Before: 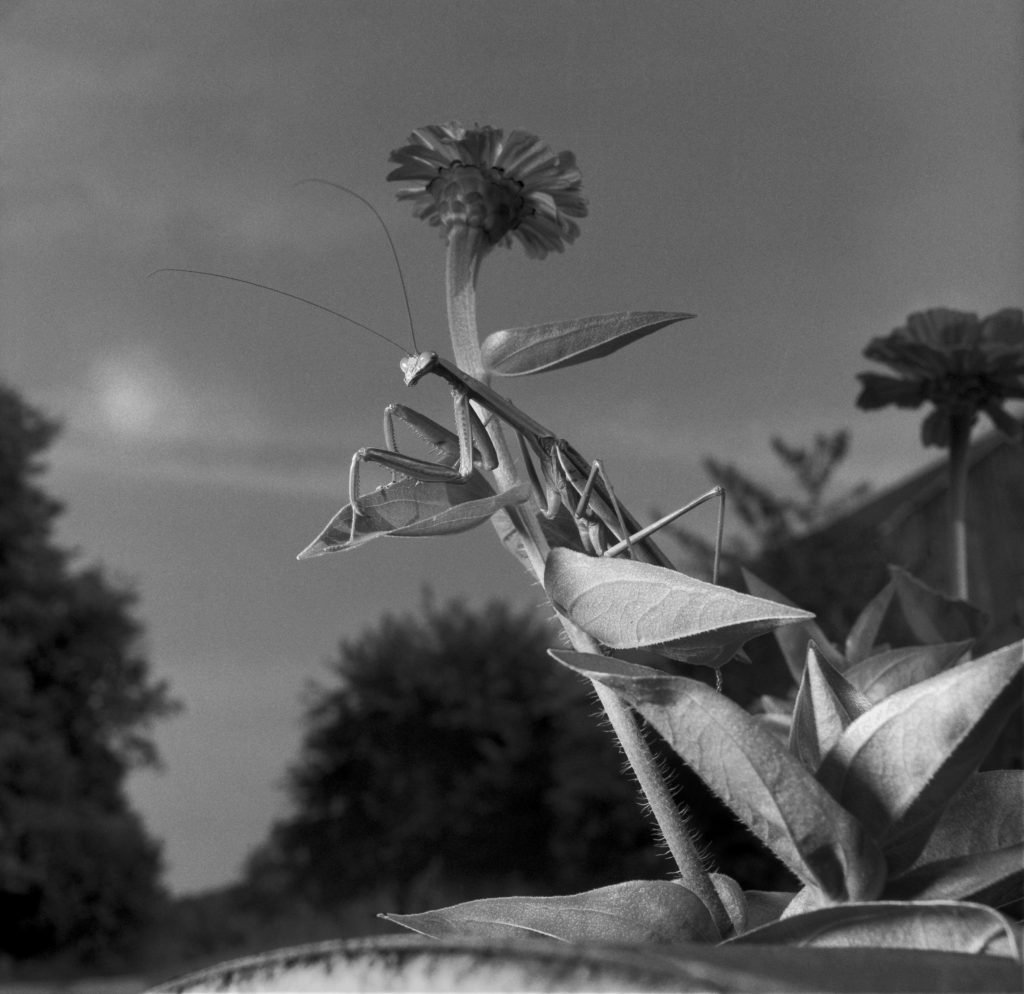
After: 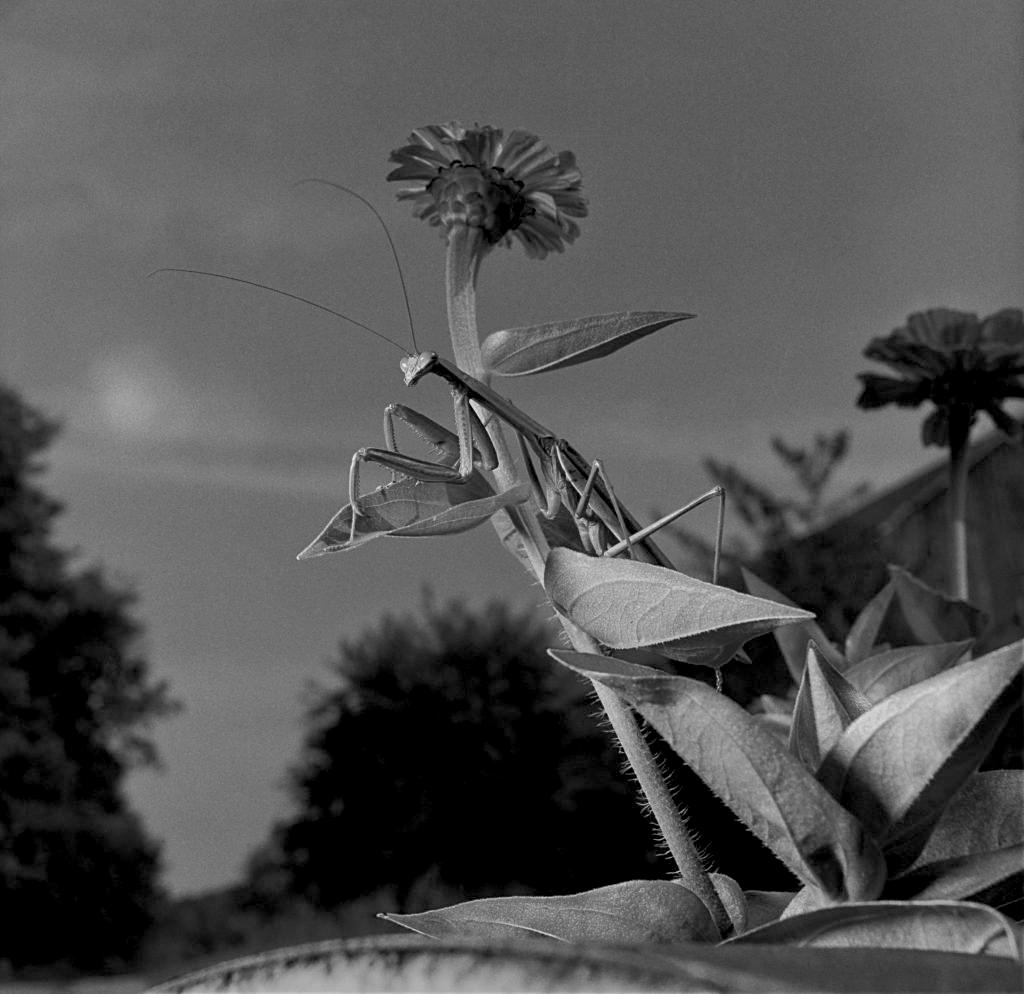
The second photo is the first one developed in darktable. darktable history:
sharpen: on, module defaults
tone equalizer: -8 EV 0.25 EV, -7 EV 0.417 EV, -6 EV 0.417 EV, -5 EV 0.25 EV, -3 EV -0.25 EV, -2 EV -0.417 EV, -1 EV -0.417 EV, +0 EV -0.25 EV, edges refinement/feathering 500, mask exposure compensation -1.57 EV, preserve details guided filter
exposure: black level correction 0.01, exposure 0.014 EV, compensate highlight preservation false
color balance rgb: linear chroma grading › shadows -8%, linear chroma grading › global chroma 10%, perceptual saturation grading › global saturation 2%, perceptual saturation grading › highlights -2%, perceptual saturation grading › mid-tones 4%, perceptual saturation grading › shadows 8%, perceptual brilliance grading › global brilliance 2%, perceptual brilliance grading › highlights -4%, global vibrance 16%, saturation formula JzAzBz (2021)
